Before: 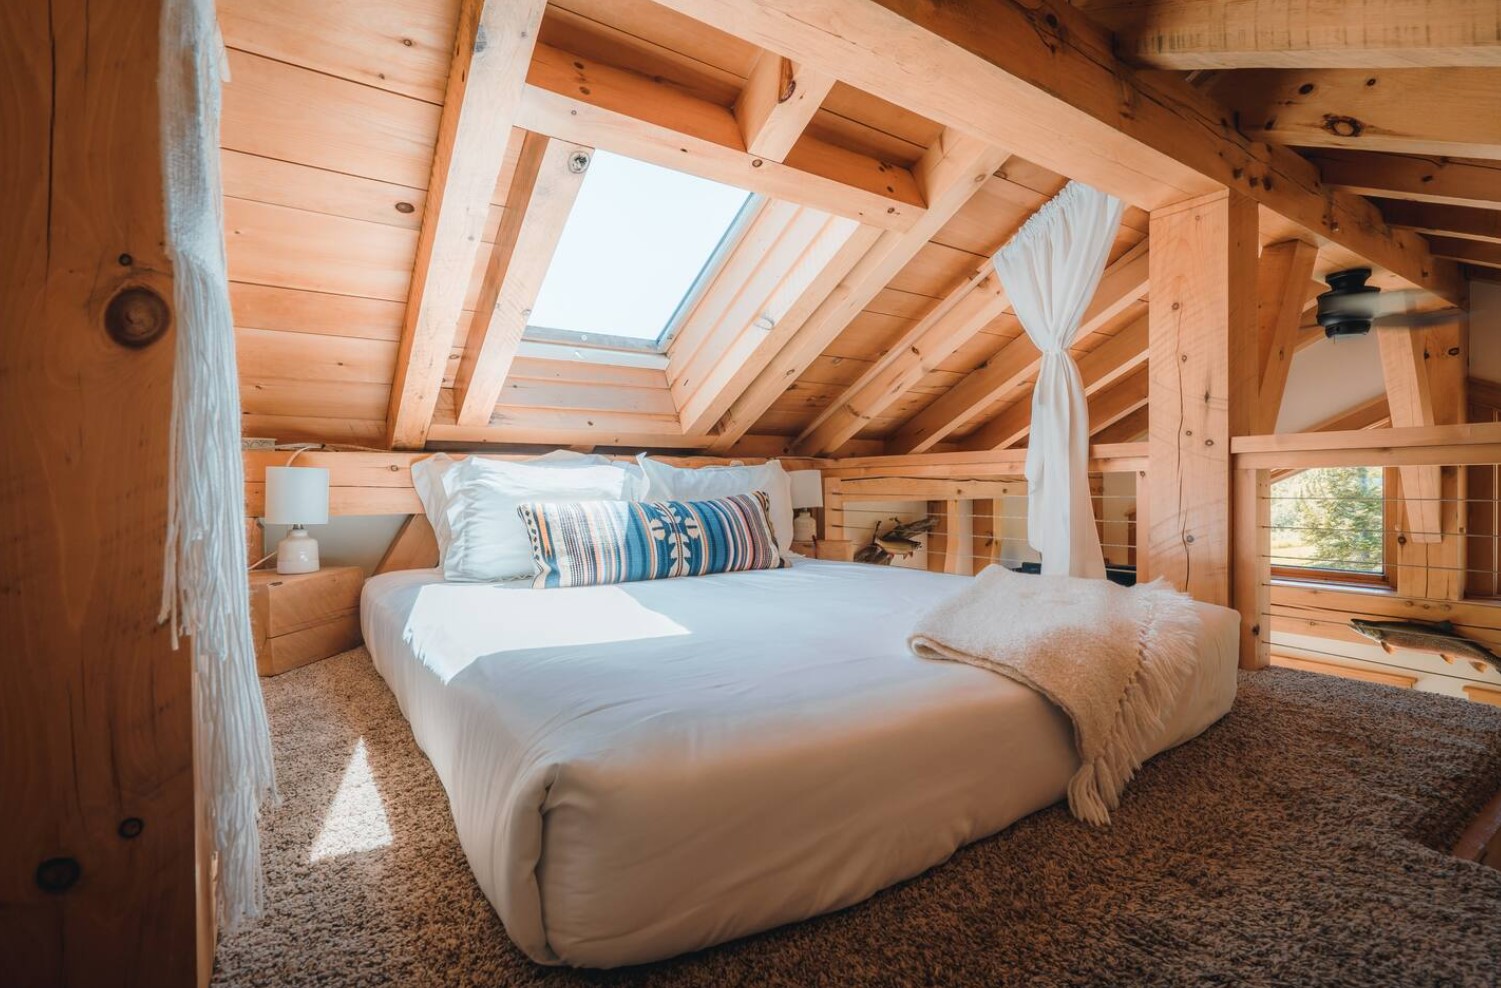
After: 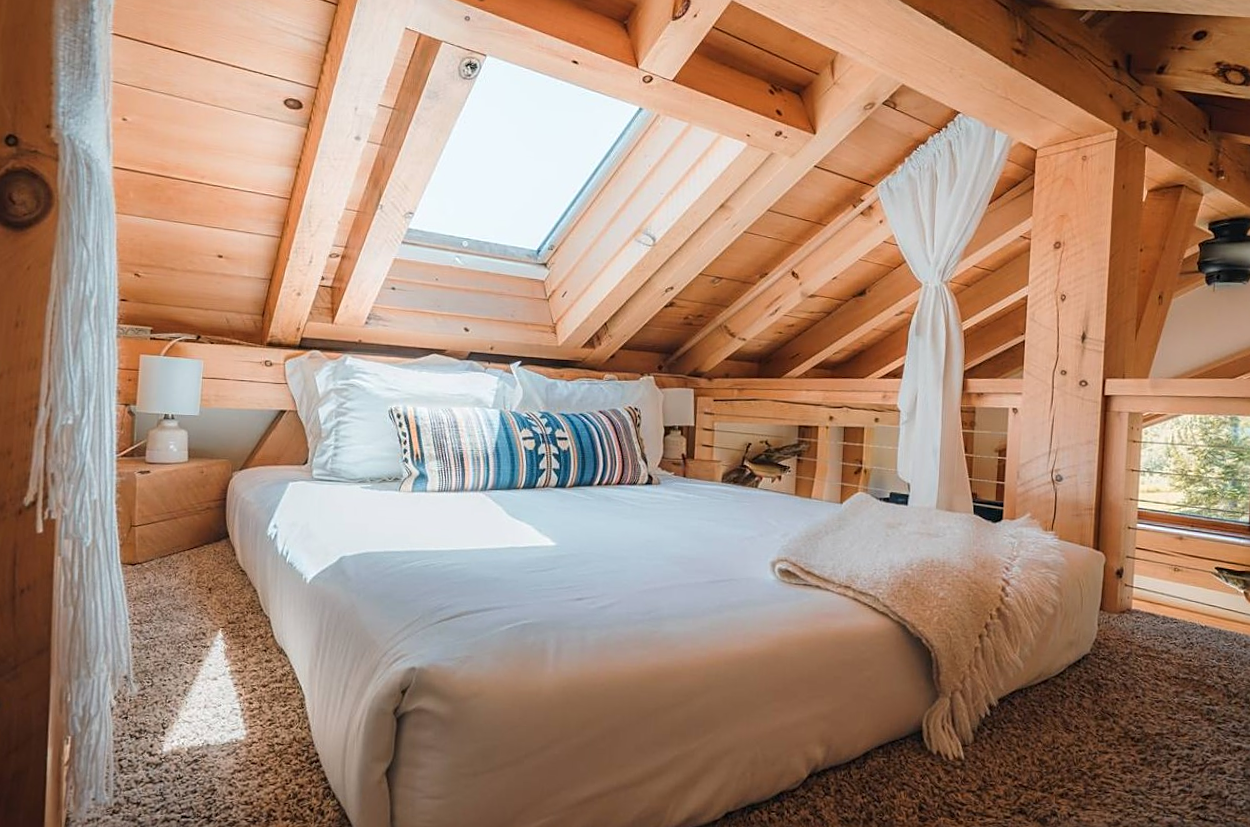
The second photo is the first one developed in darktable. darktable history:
crop and rotate: angle -3.18°, left 5.101%, top 5.188%, right 4.658%, bottom 4.117%
sharpen: on, module defaults
